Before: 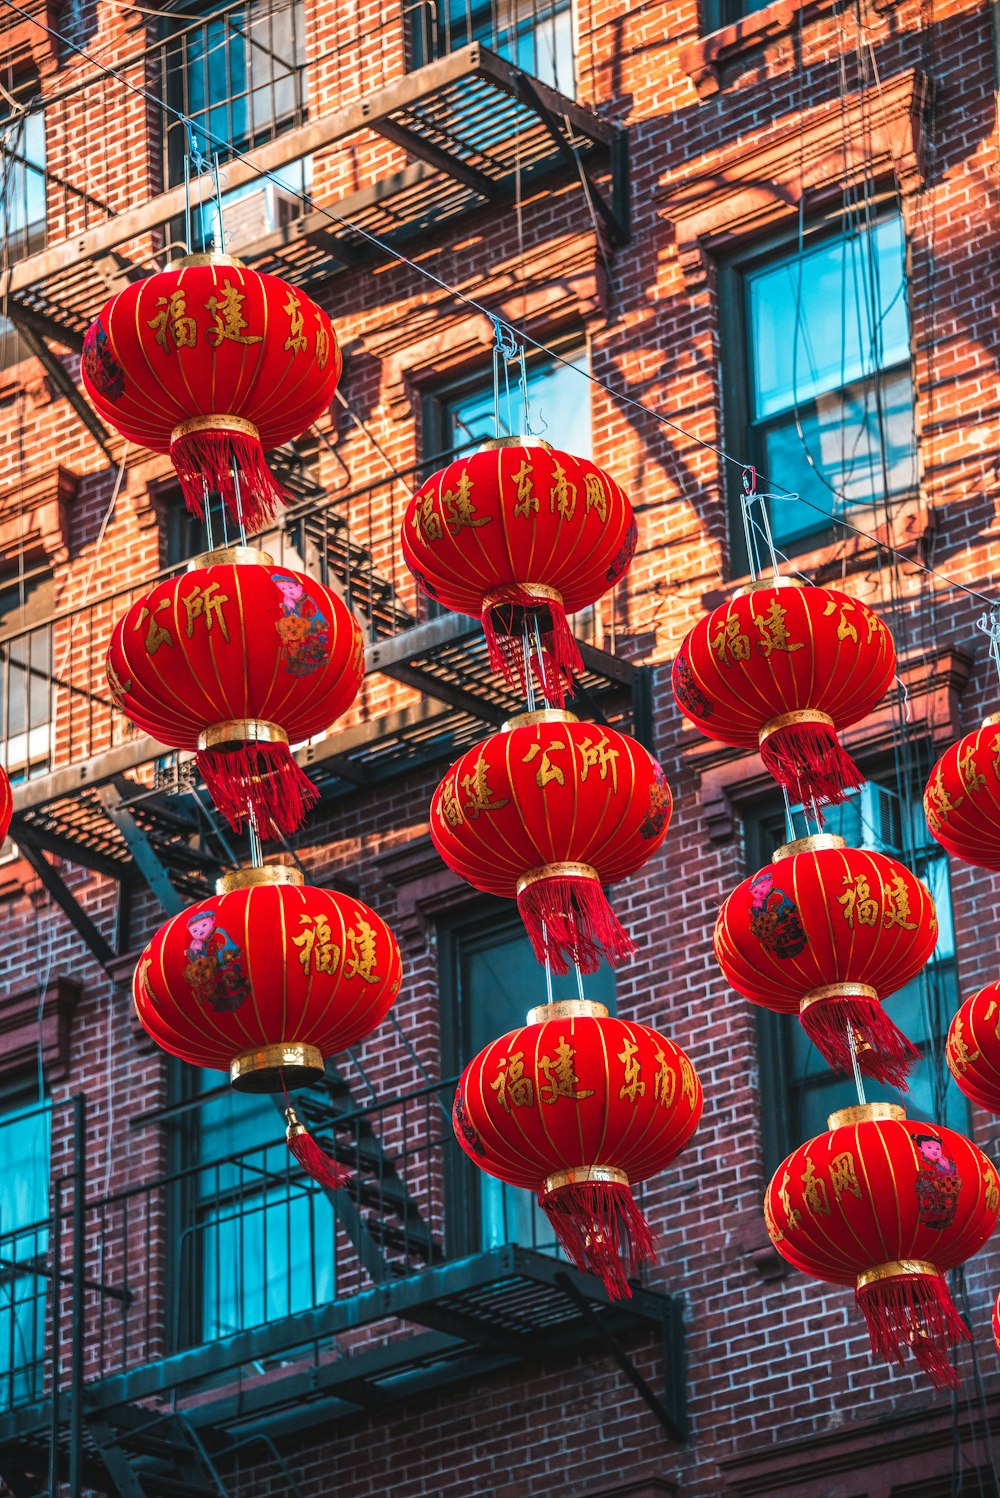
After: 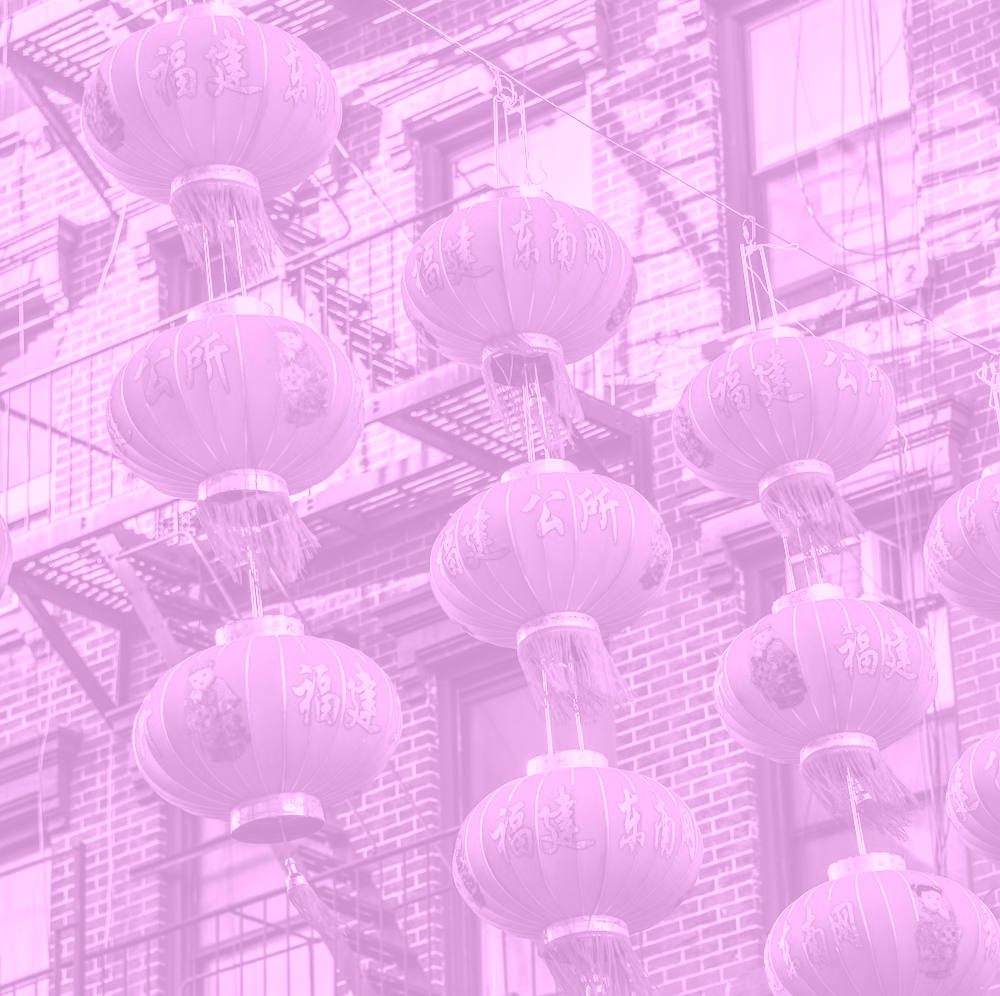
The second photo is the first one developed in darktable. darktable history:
crop: top 16.727%, bottom 16.727%
contrast equalizer: octaves 7, y [[0.6 ×6], [0.55 ×6], [0 ×6], [0 ×6], [0 ×6]], mix 0.3
contrast brightness saturation: saturation -0.05
colorize: hue 331.2°, saturation 69%, source mix 30.28%, lightness 69.02%, version 1
